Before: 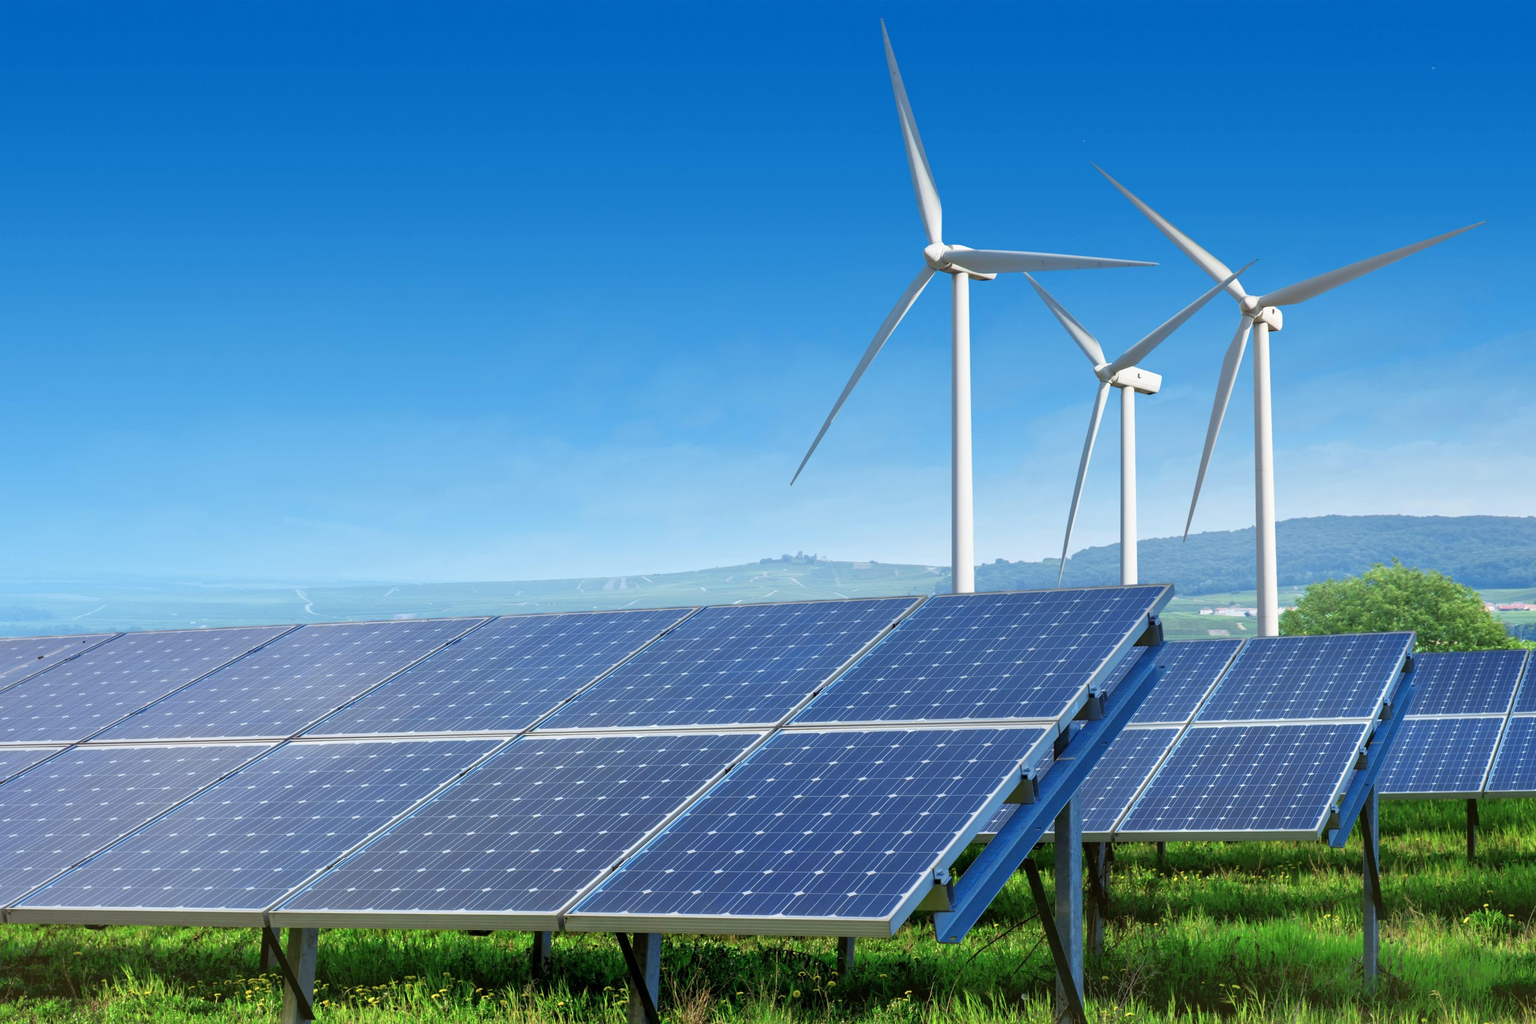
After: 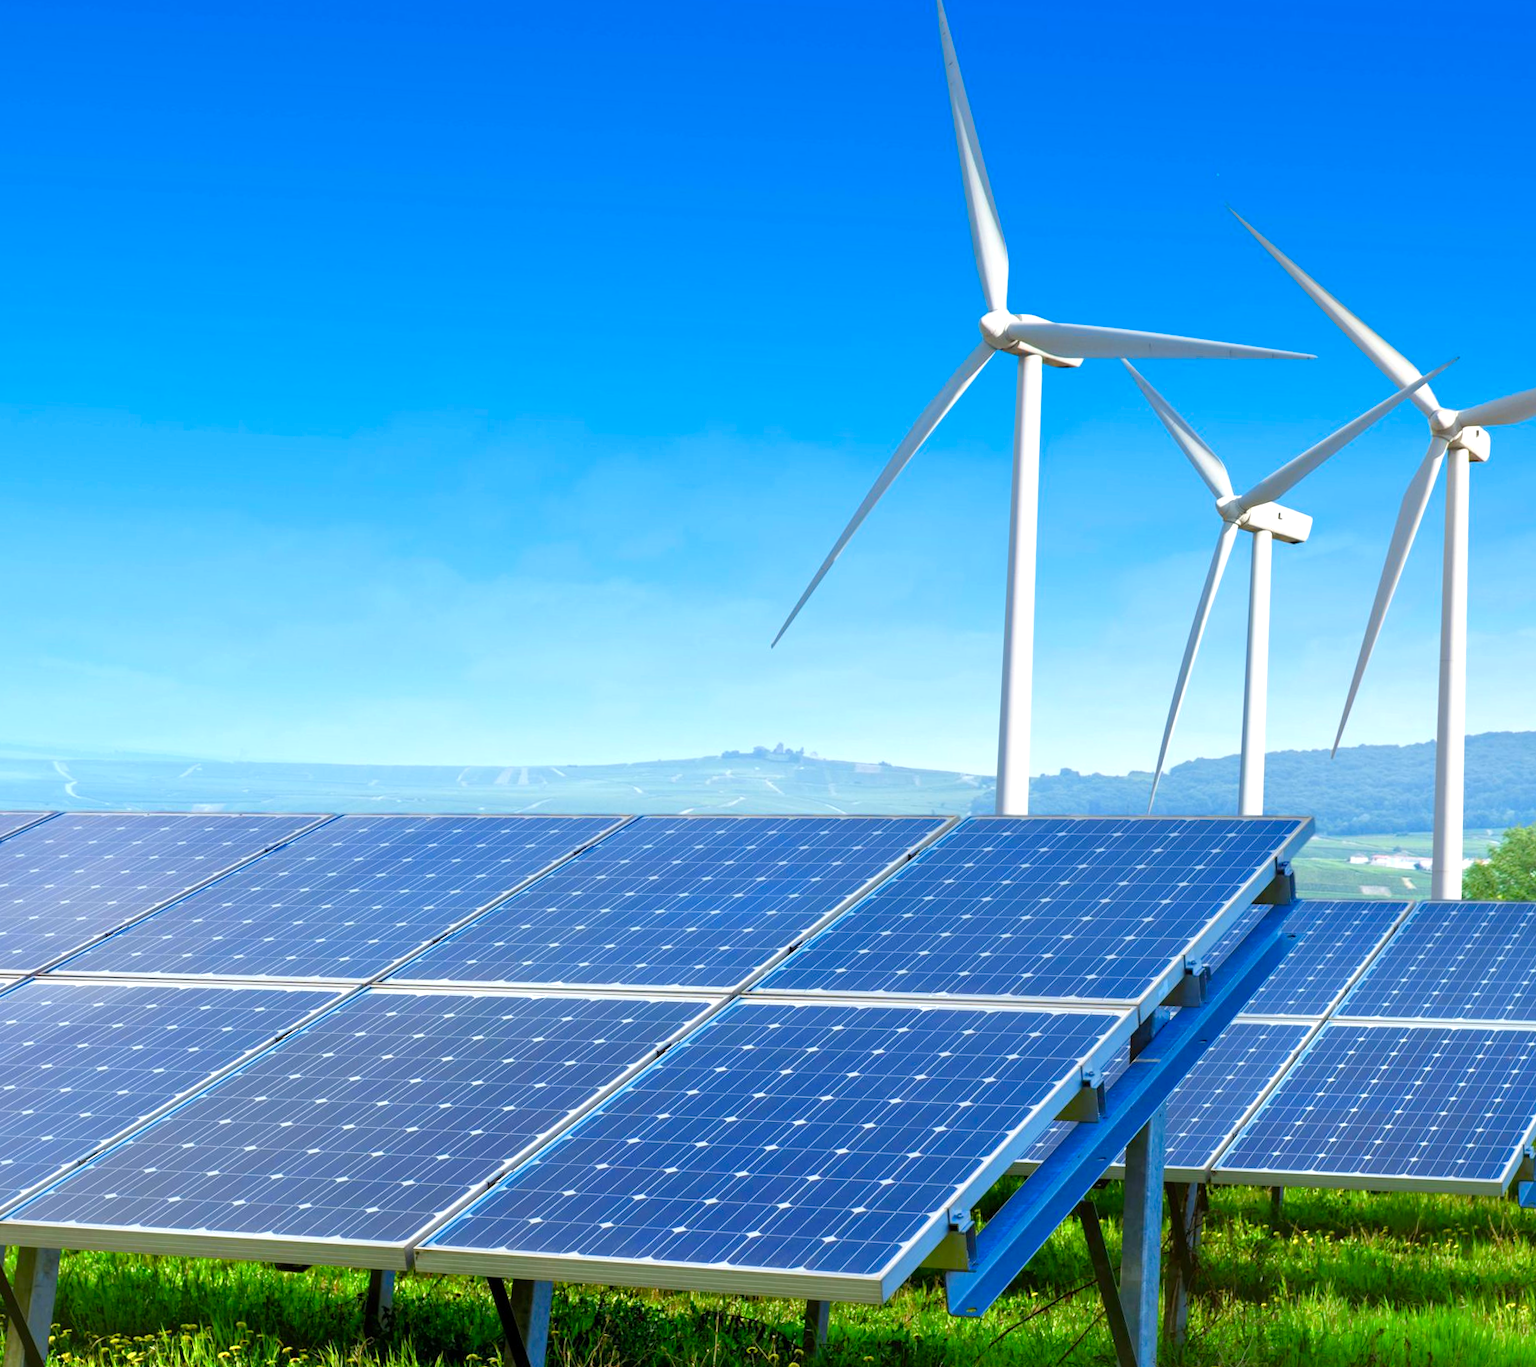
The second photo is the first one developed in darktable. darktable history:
color balance rgb: perceptual saturation grading › global saturation 20%, perceptual saturation grading › highlights -25.752%, perceptual saturation grading › shadows 24.366%, perceptual brilliance grading › global brilliance 10.182%, perceptual brilliance grading › shadows 14.882%, global vibrance 20%
crop and rotate: angle -2.92°, left 14.159%, top 0.025%, right 11.052%, bottom 0.078%
